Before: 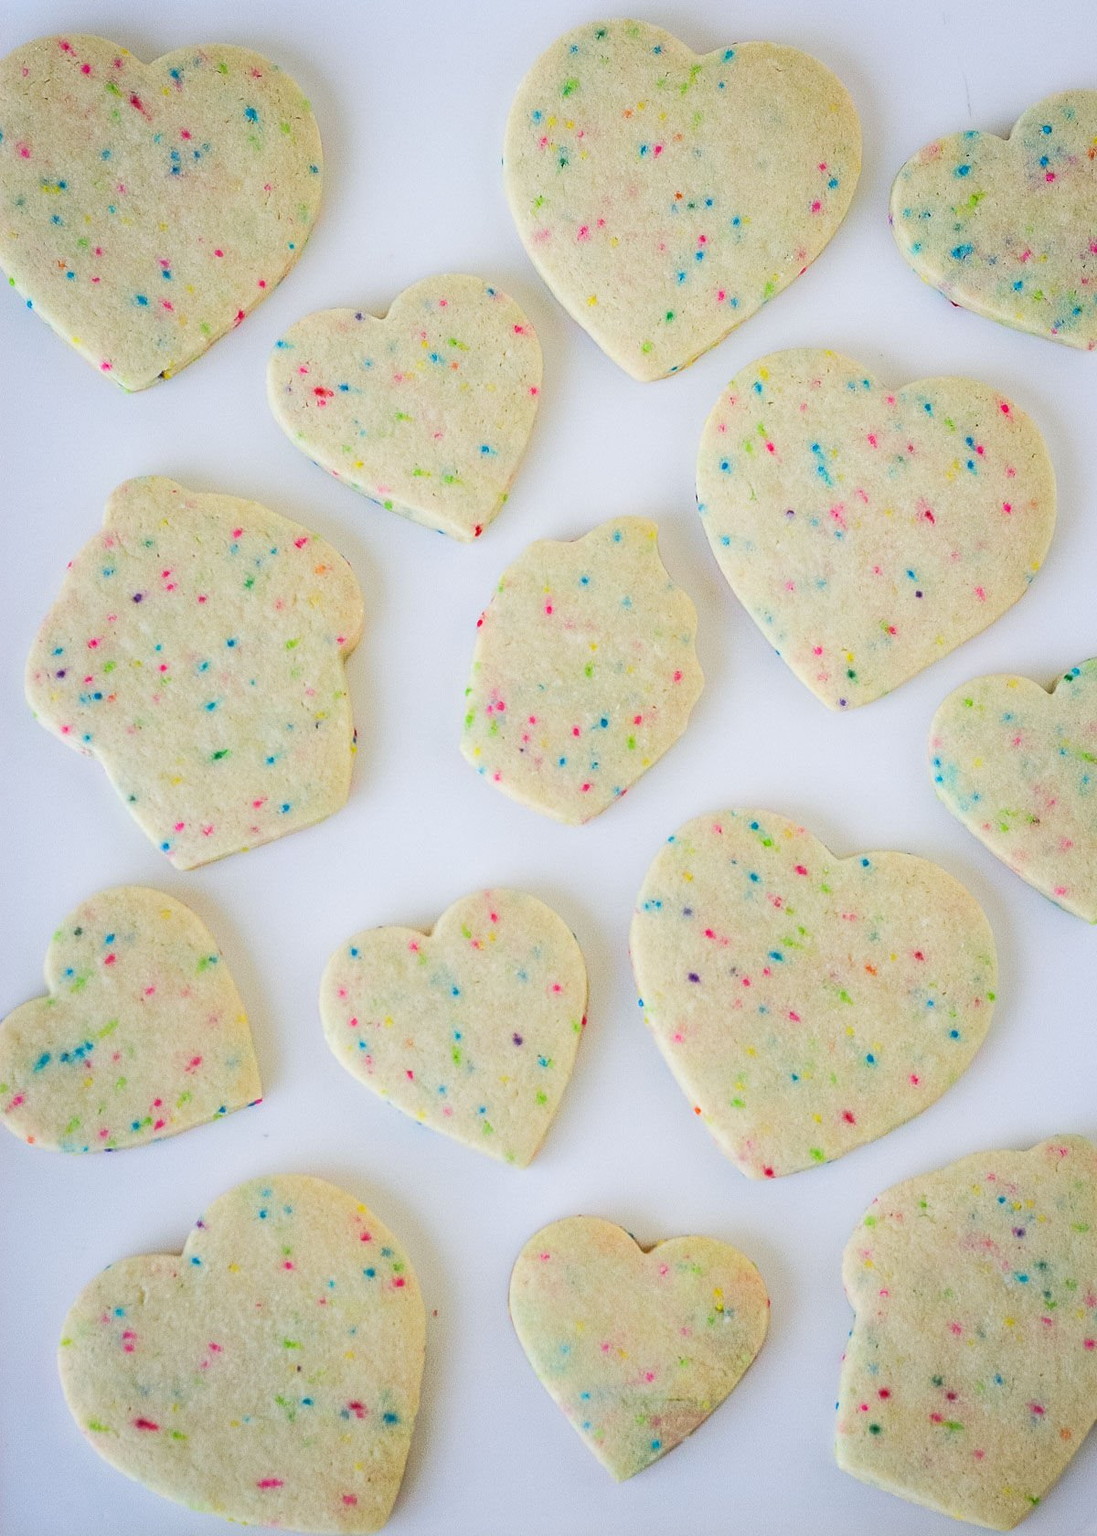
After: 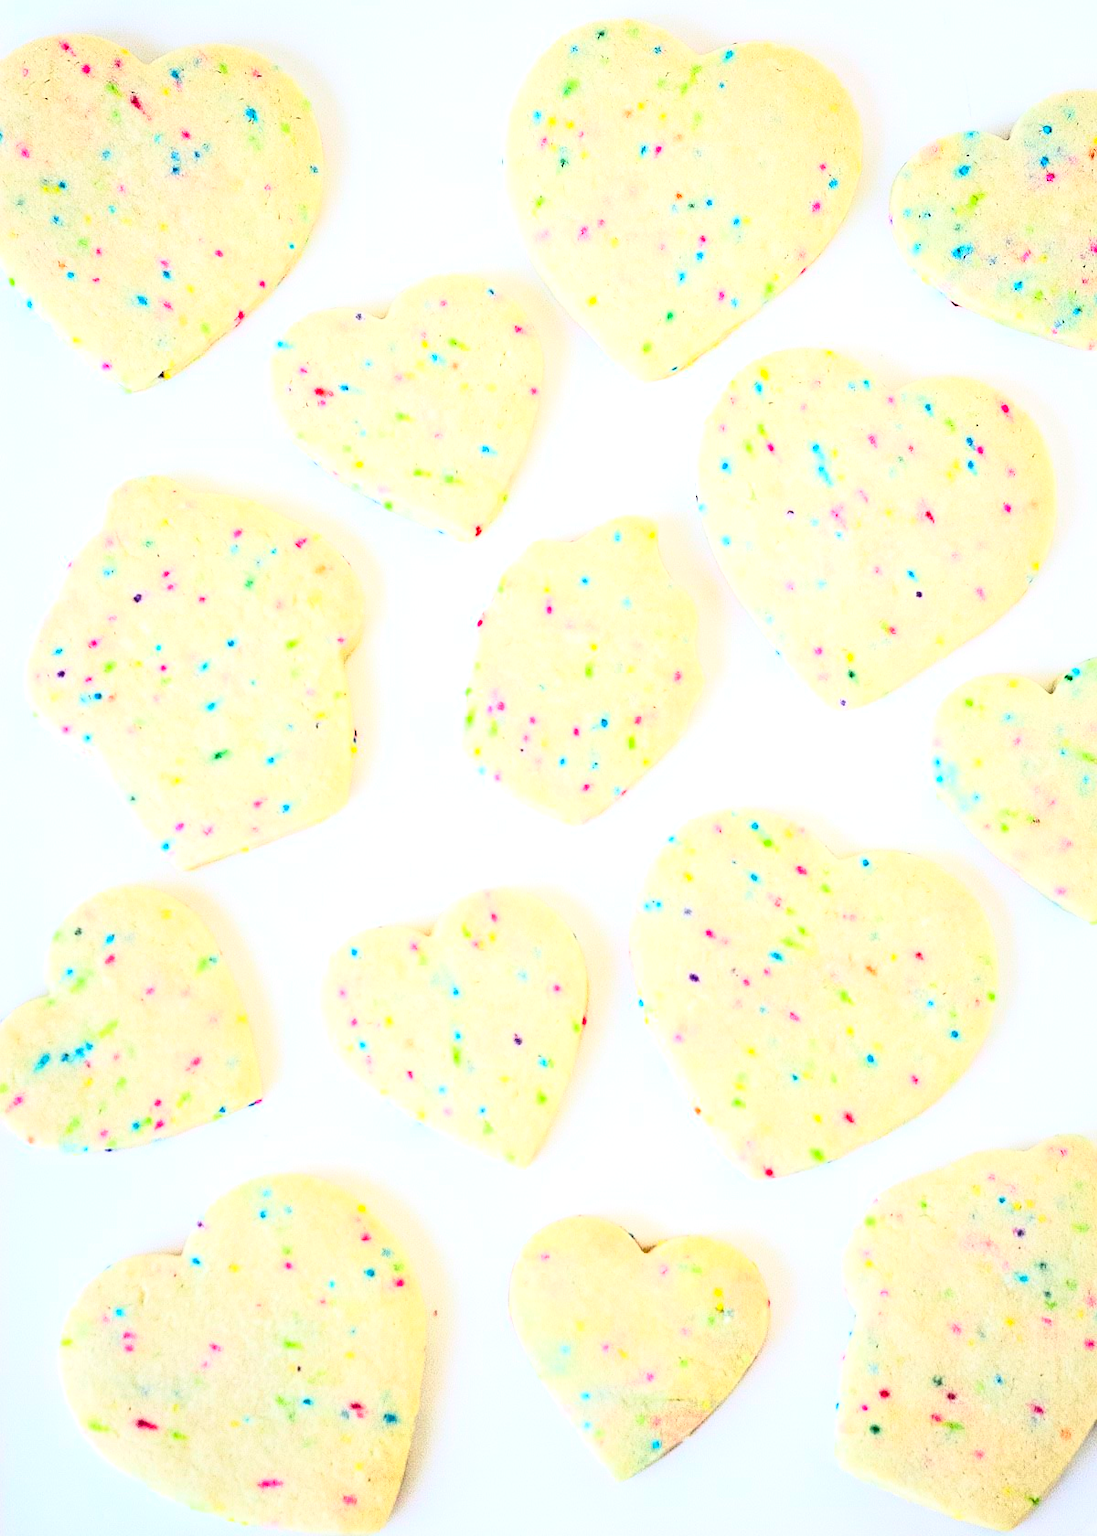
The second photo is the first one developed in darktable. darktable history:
exposure: black level correction 0, exposure 0.7 EV, compensate exposure bias true, compensate highlight preservation false
contrast brightness saturation: contrast 0.4, brightness 0.05, saturation 0.25
